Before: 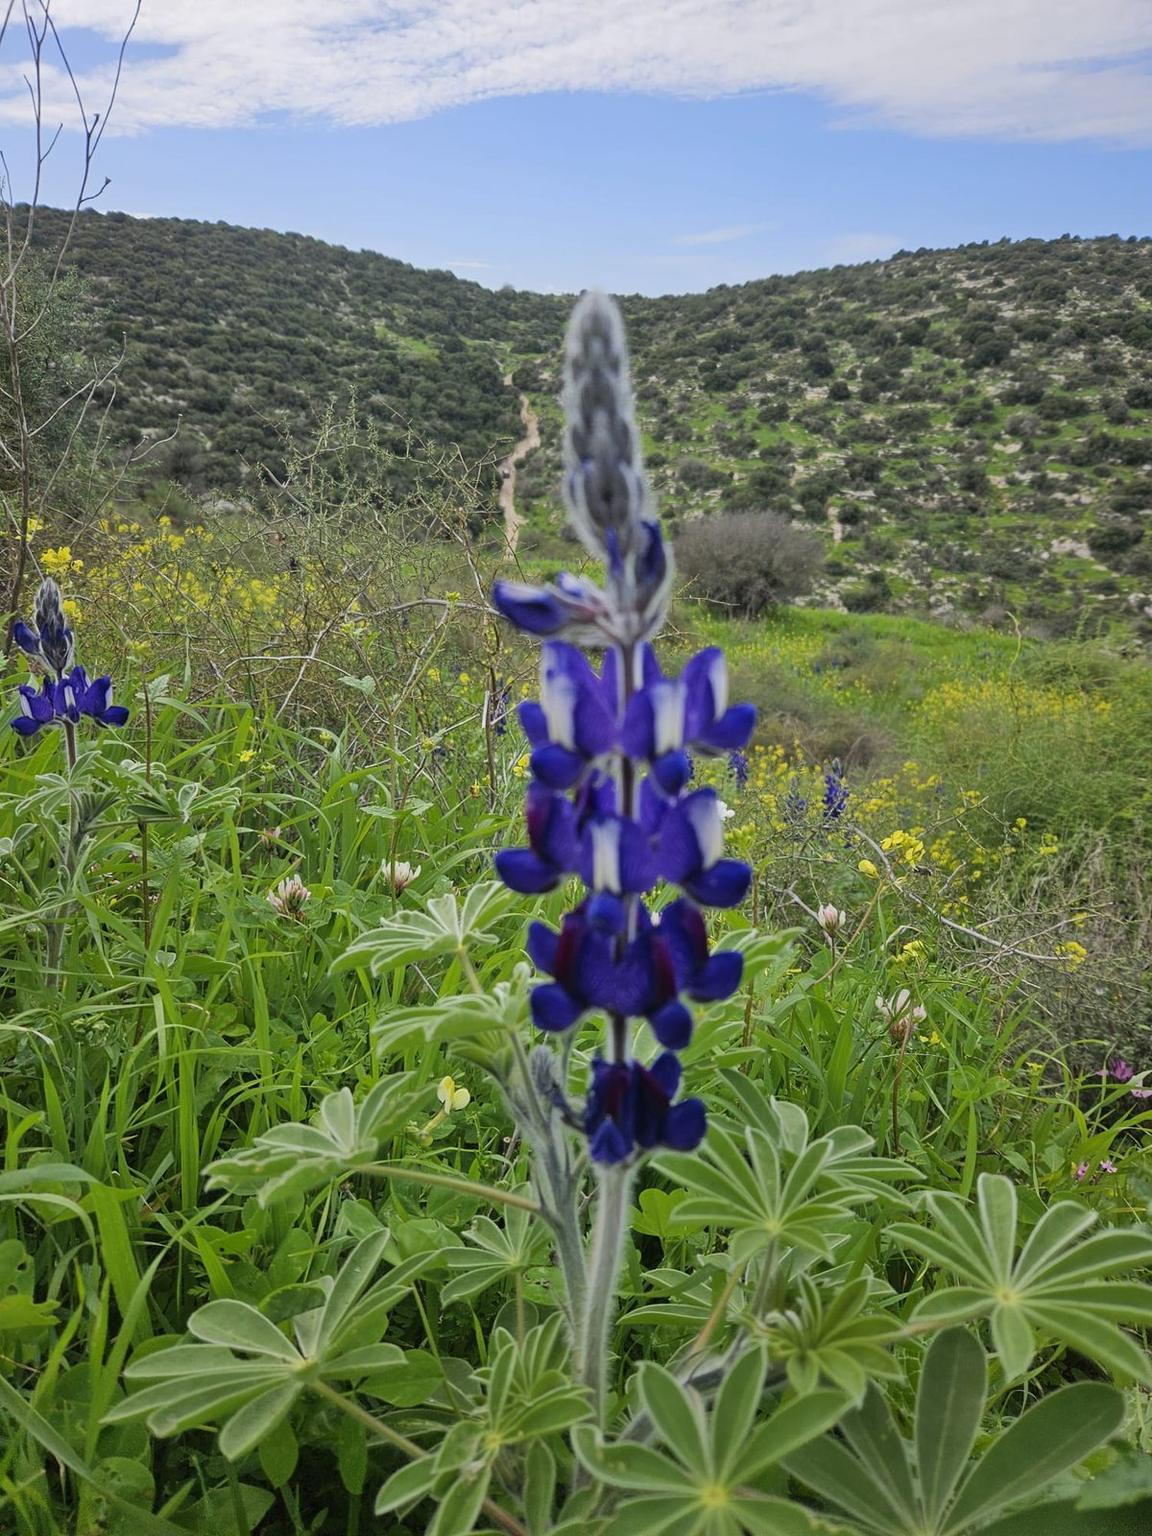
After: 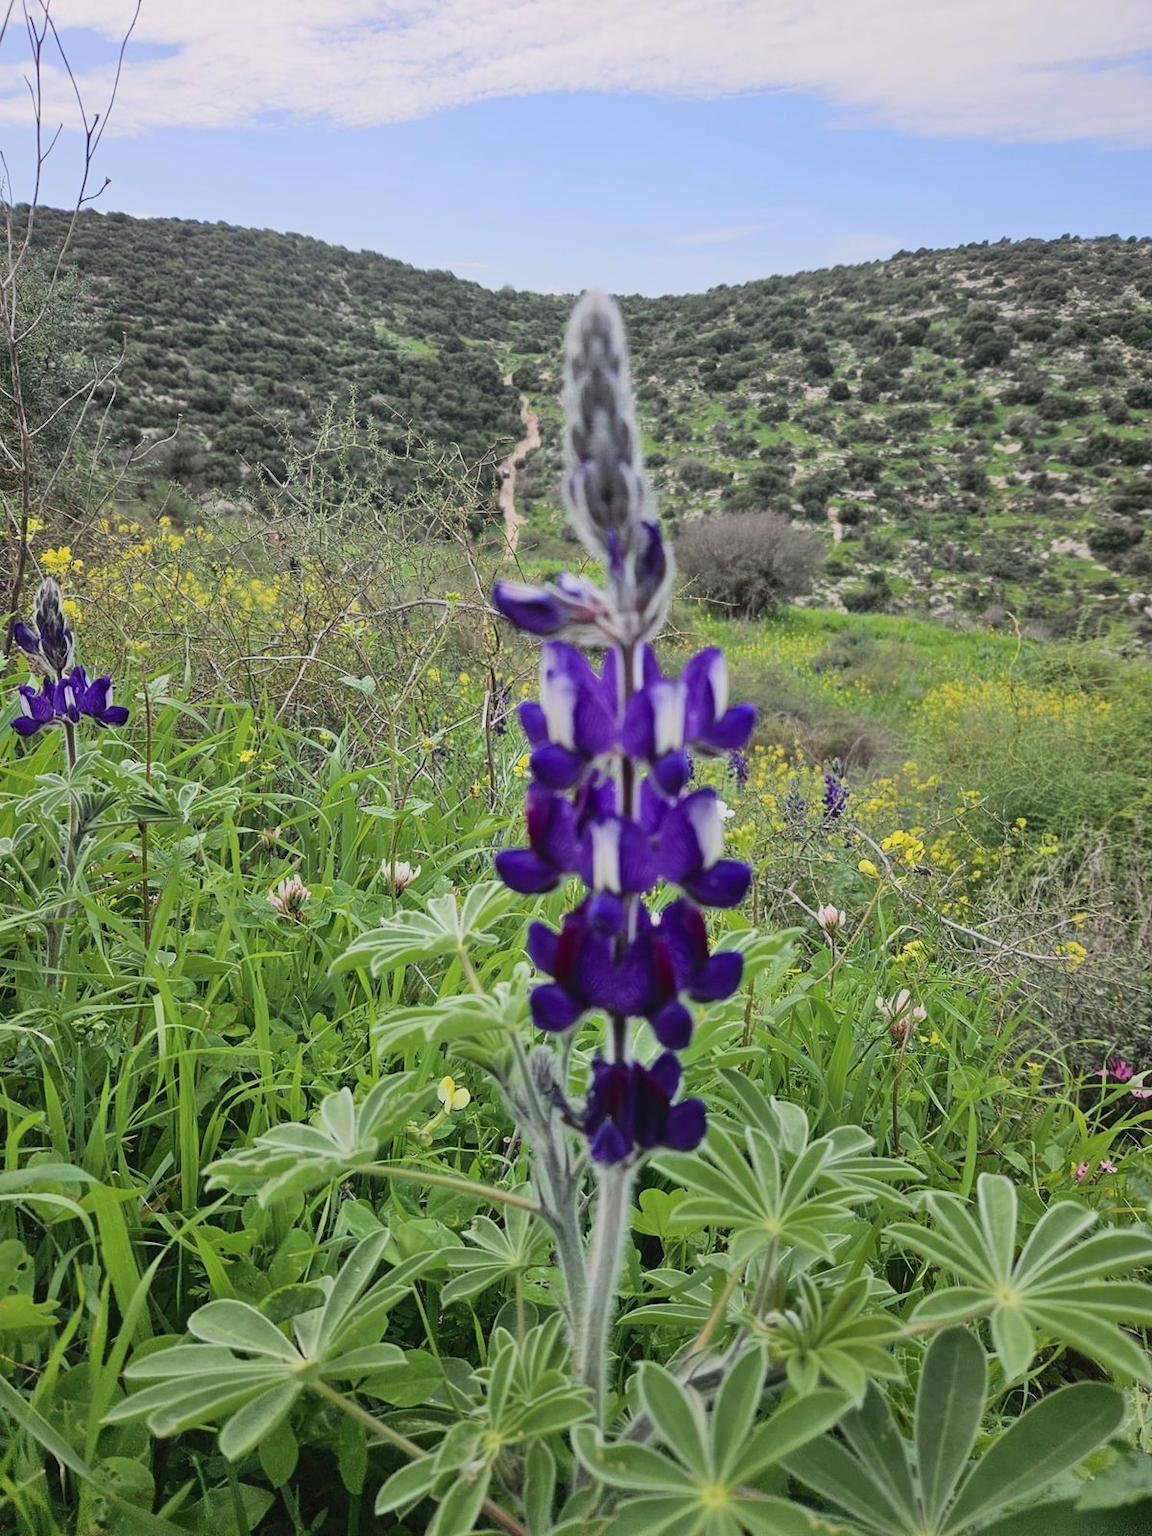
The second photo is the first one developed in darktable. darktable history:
exposure: black level correction 0.001, exposure 0.192 EV, compensate exposure bias true, compensate highlight preservation false
tone curve: curves: ch0 [(0, 0.023) (0.184, 0.168) (0.491, 0.519) (0.748, 0.765) (1, 0.919)]; ch1 [(0, 0) (0.179, 0.173) (0.322, 0.32) (0.424, 0.424) (0.496, 0.501) (0.563, 0.586) (0.761, 0.803) (1, 1)]; ch2 [(0, 0) (0.434, 0.447) (0.483, 0.487) (0.557, 0.541) (0.697, 0.68) (1, 1)], color space Lab, independent channels, preserve colors none
